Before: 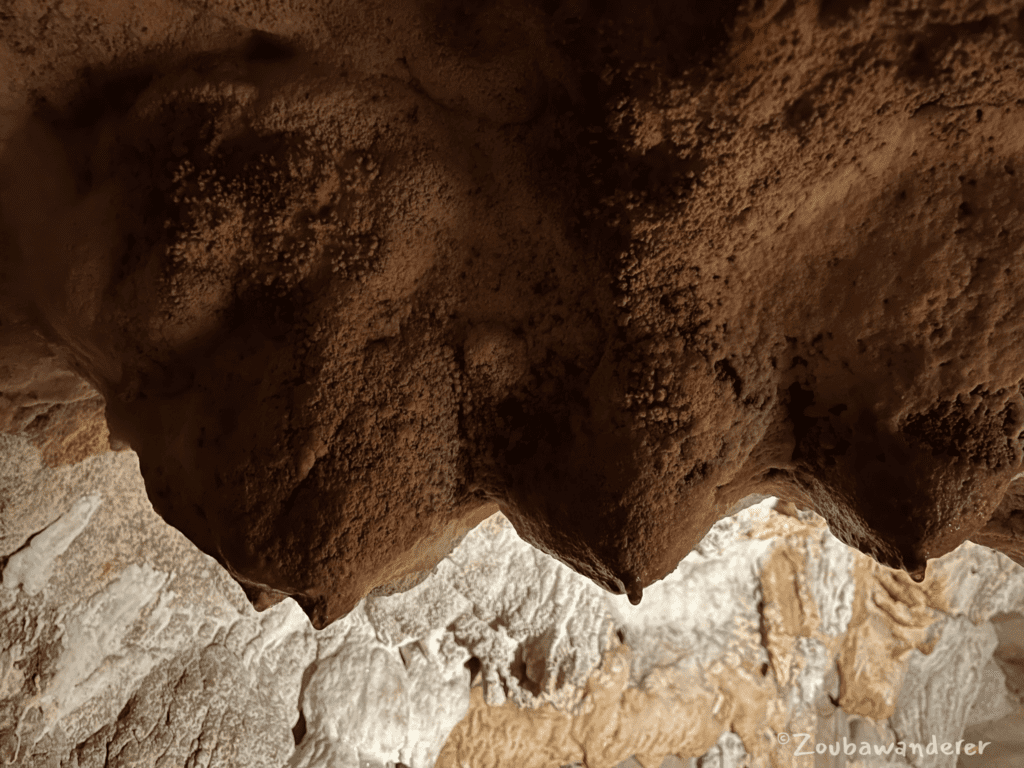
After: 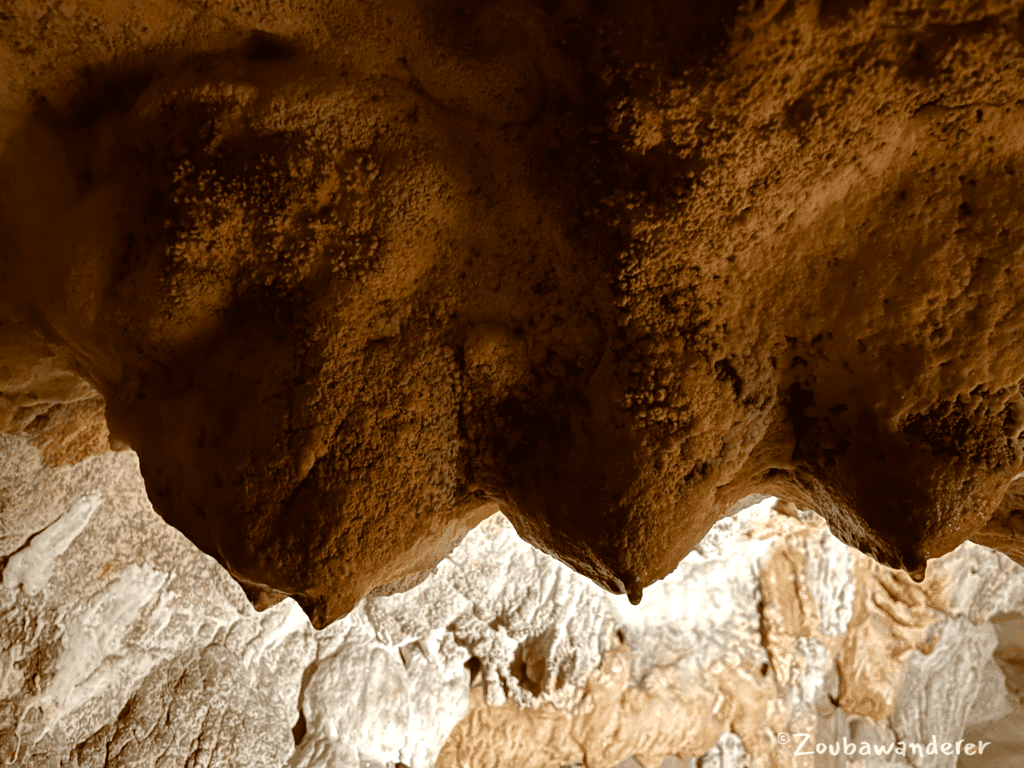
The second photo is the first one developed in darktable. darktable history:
tone equalizer: on, module defaults
color balance rgb: perceptual saturation grading › global saturation 25%, perceptual saturation grading › highlights -50%, perceptual saturation grading › shadows 30%, perceptual brilliance grading › global brilliance 12%, global vibrance 20%
